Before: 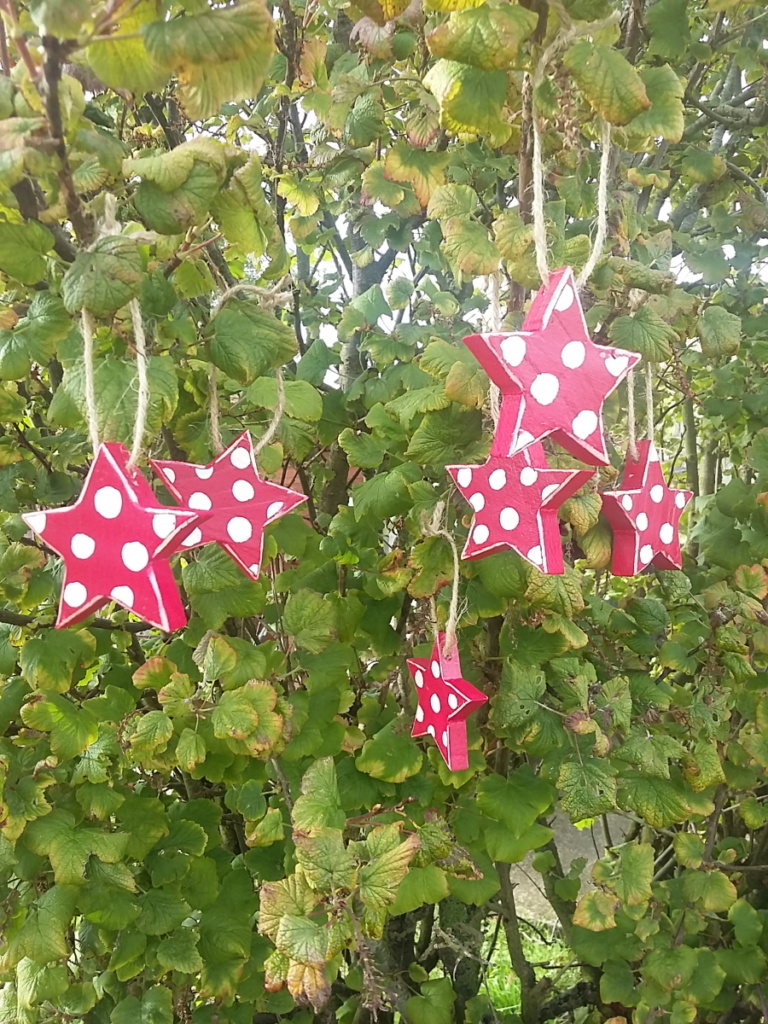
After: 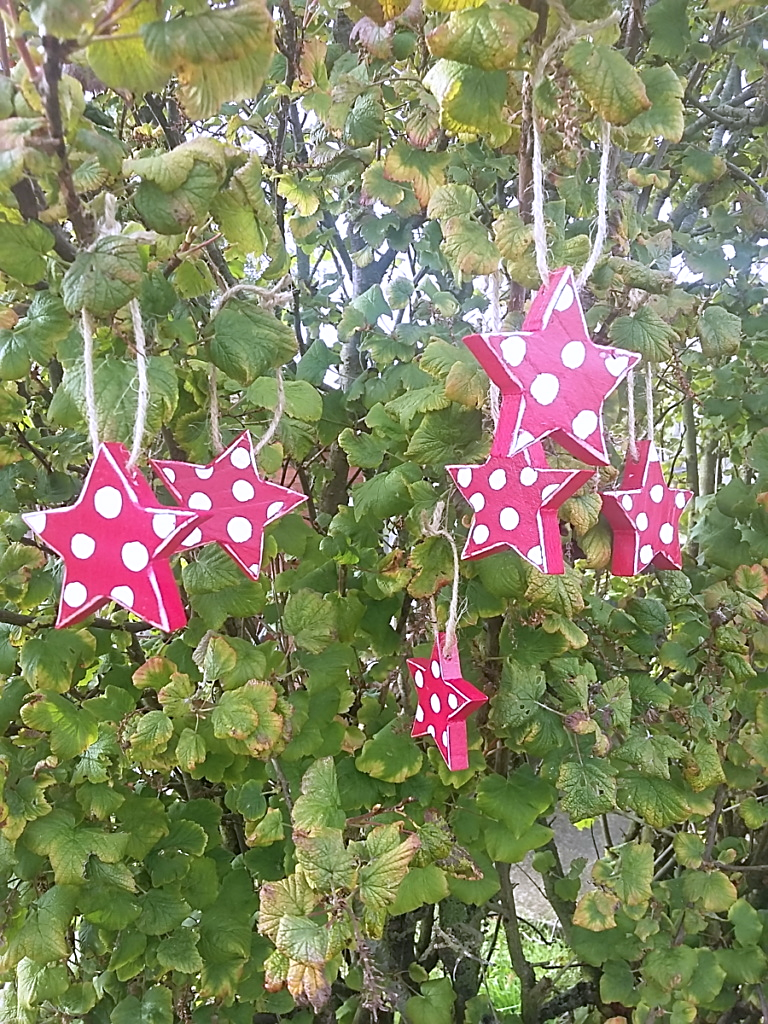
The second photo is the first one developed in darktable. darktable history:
color calibration: output R [1.063, -0.012, -0.003, 0], output B [-0.079, 0.047, 1, 0], illuminant custom, x 0.389, y 0.387, temperature 3838.64 K
shadows and highlights: shadows 75, highlights -25, soften with gaussian
sharpen: on, module defaults
